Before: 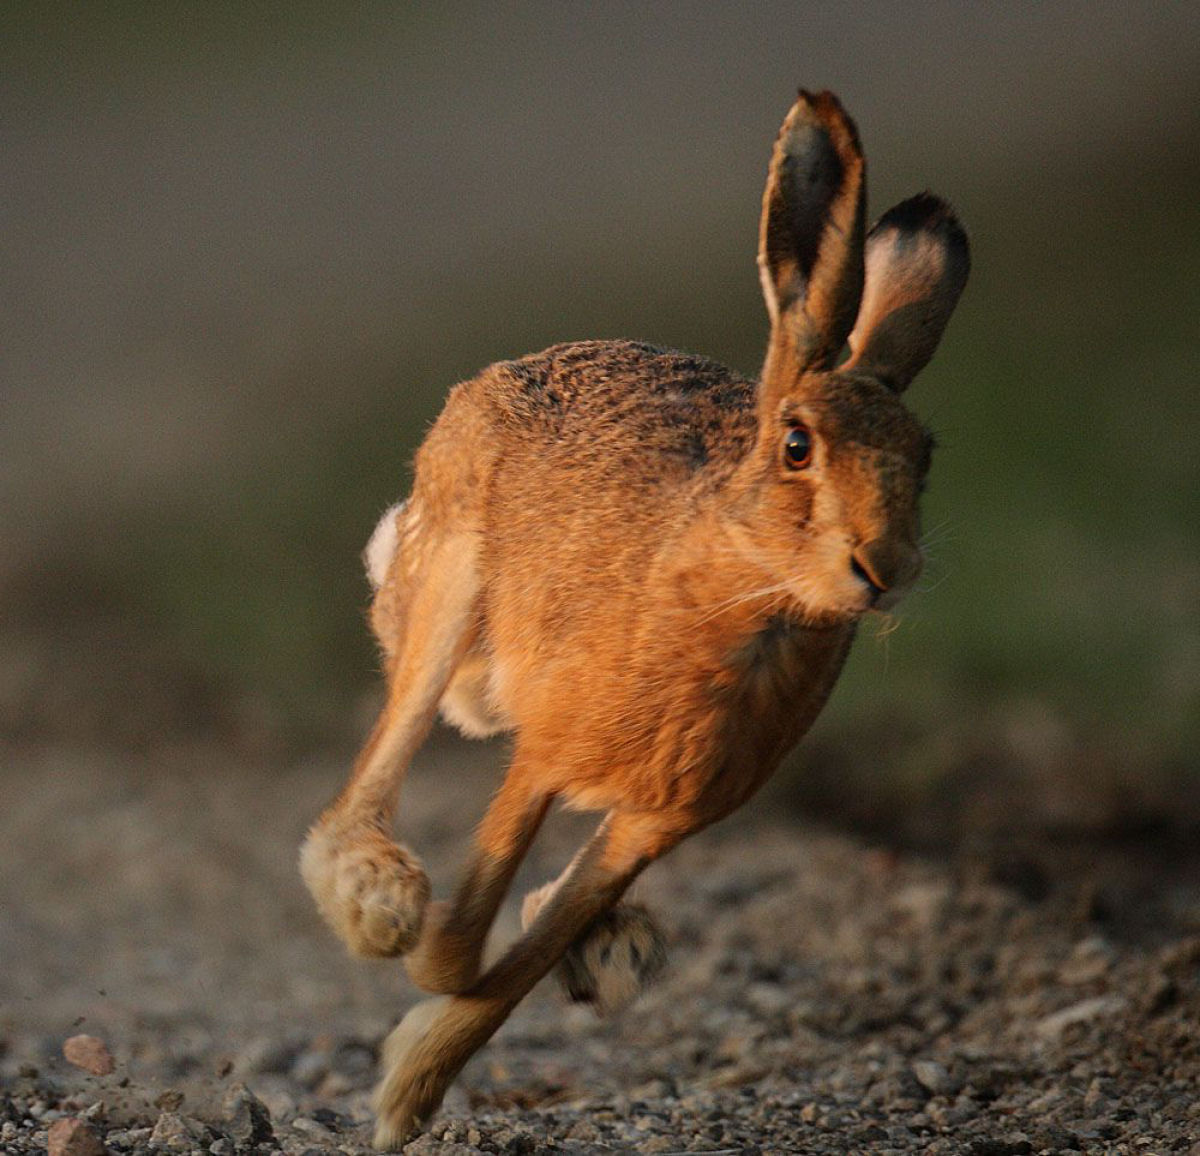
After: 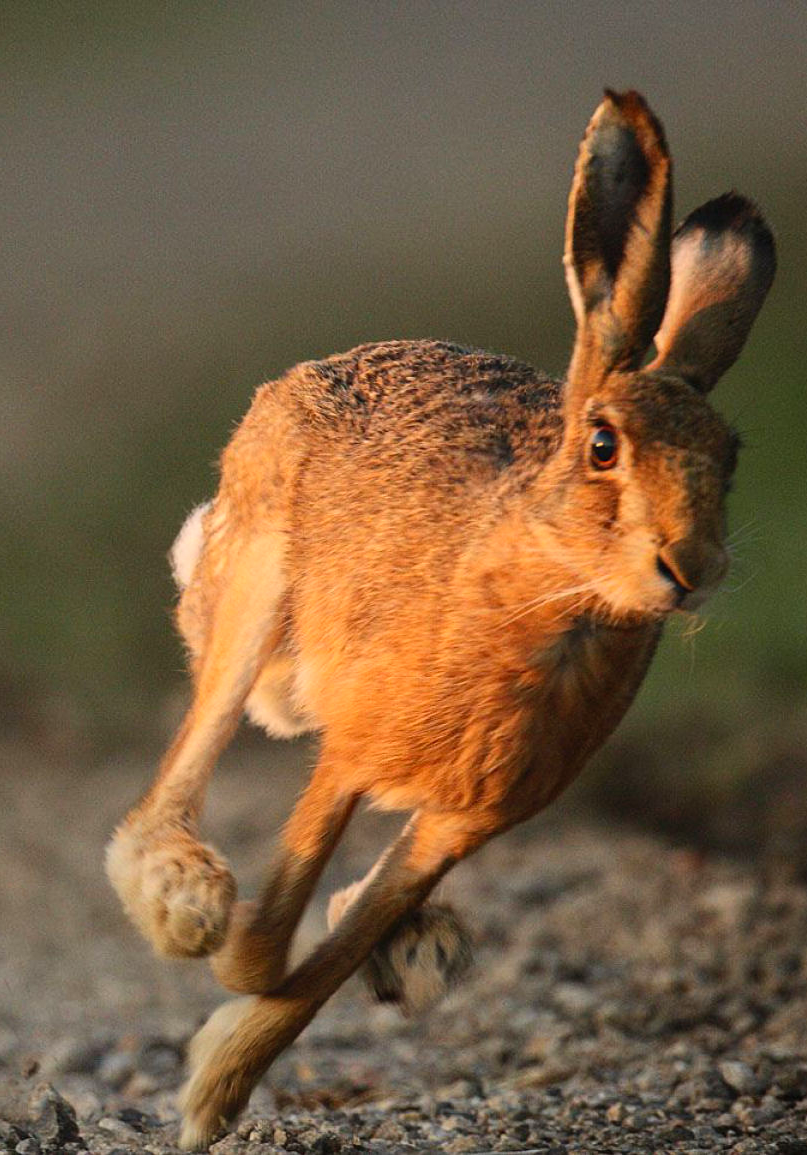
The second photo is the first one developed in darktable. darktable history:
crop and rotate: left 16.18%, right 16.563%
exposure: black level correction 0, exposure 0 EV, compensate highlight preservation false
color correction: highlights a* -0.2, highlights b* -0.117
contrast brightness saturation: contrast 0.202, brightness 0.164, saturation 0.22
